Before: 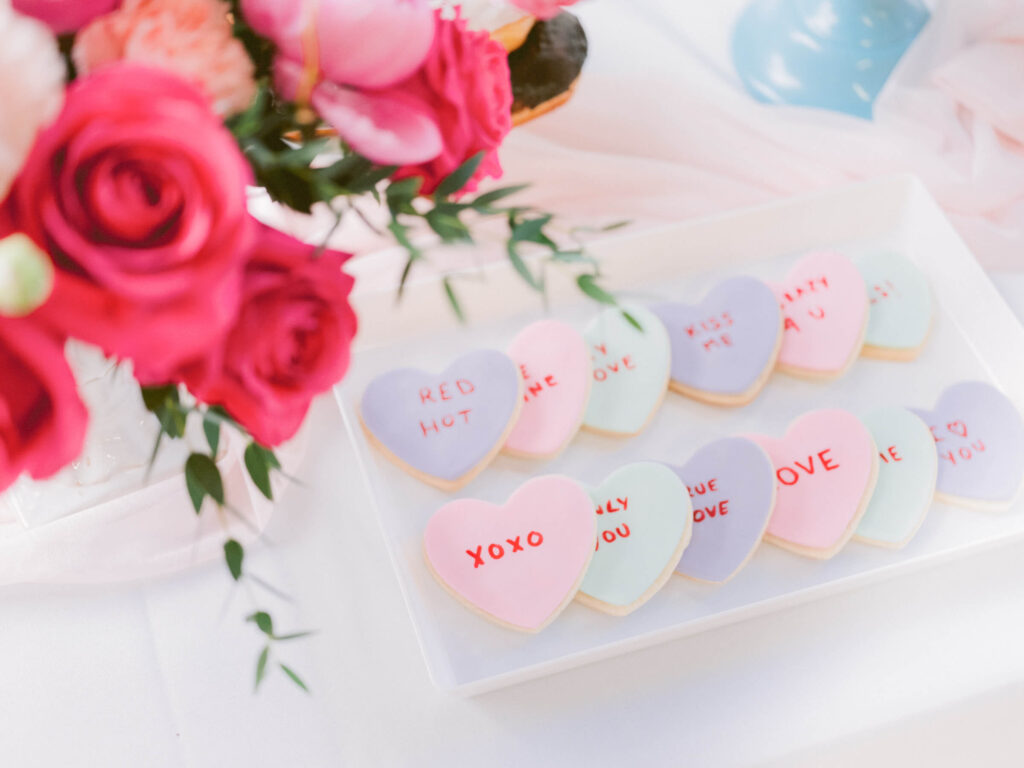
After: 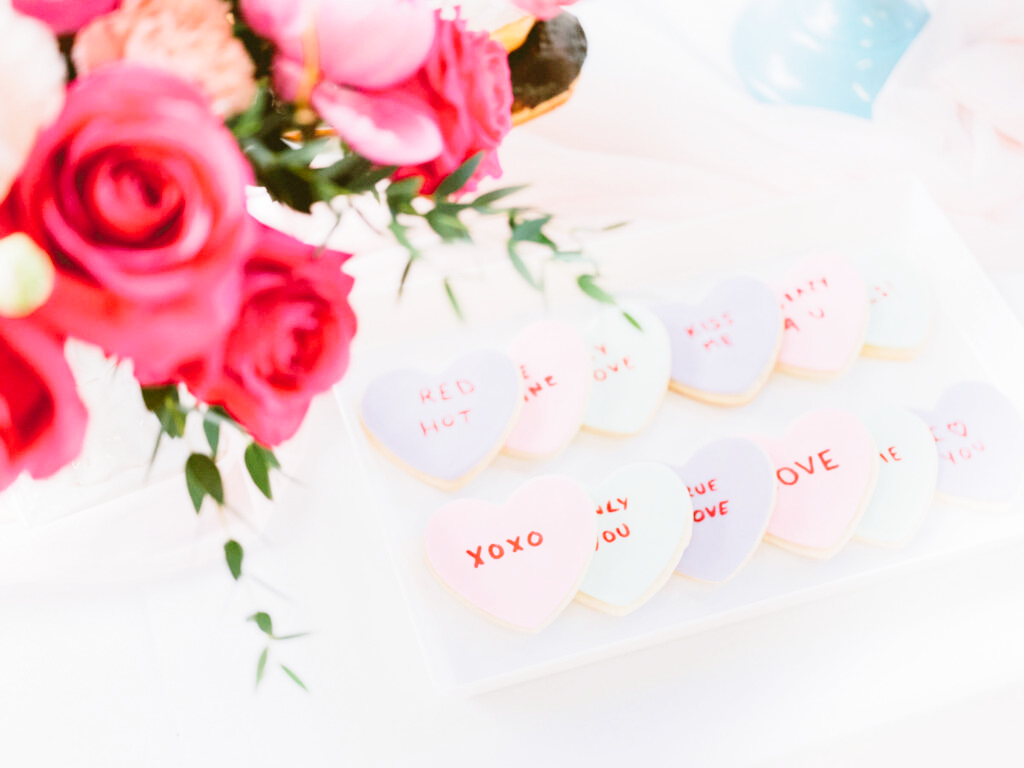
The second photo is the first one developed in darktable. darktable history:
tone equalizer: on, module defaults
base curve: curves: ch0 [(0, 0) (0.028, 0.03) (0.121, 0.232) (0.46, 0.748) (0.859, 0.968) (1, 1)], preserve colors none
